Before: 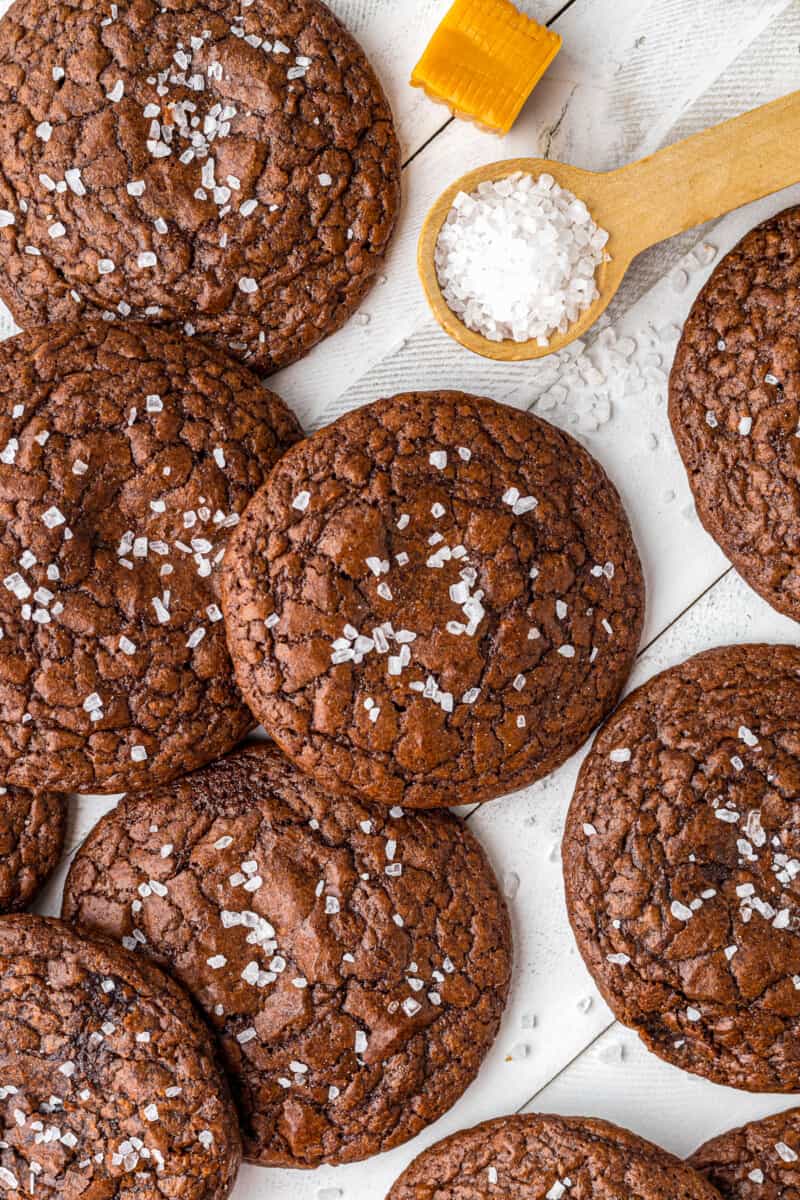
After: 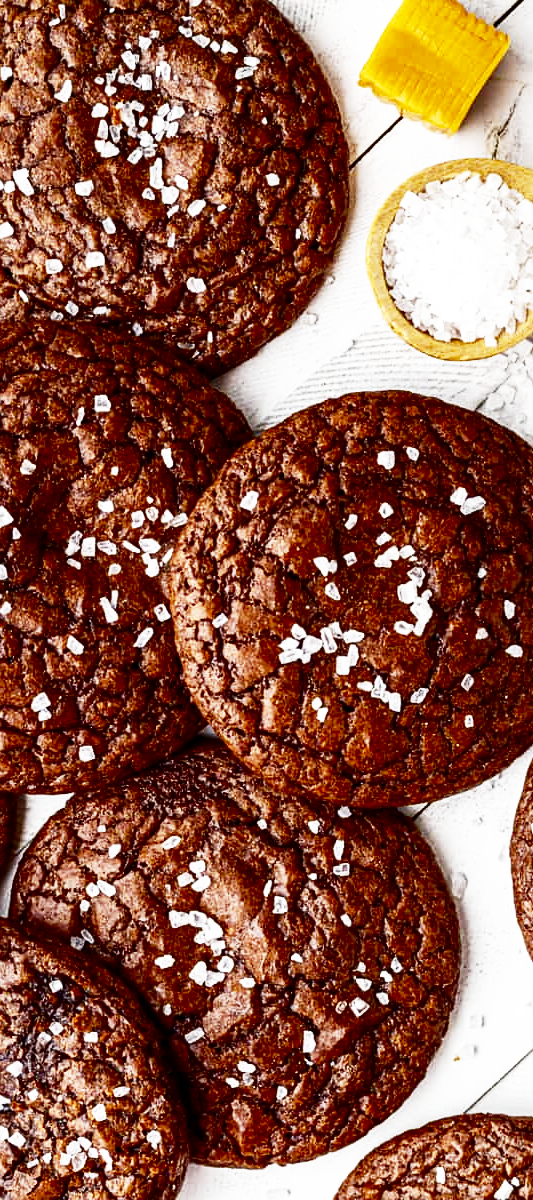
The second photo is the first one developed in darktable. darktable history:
crop and rotate: left 6.617%, right 26.717%
contrast brightness saturation: brightness -0.52
sharpen: amount 0.2
base curve: curves: ch0 [(0, 0) (0.026, 0.03) (0.109, 0.232) (0.351, 0.748) (0.669, 0.968) (1, 1)], preserve colors none
